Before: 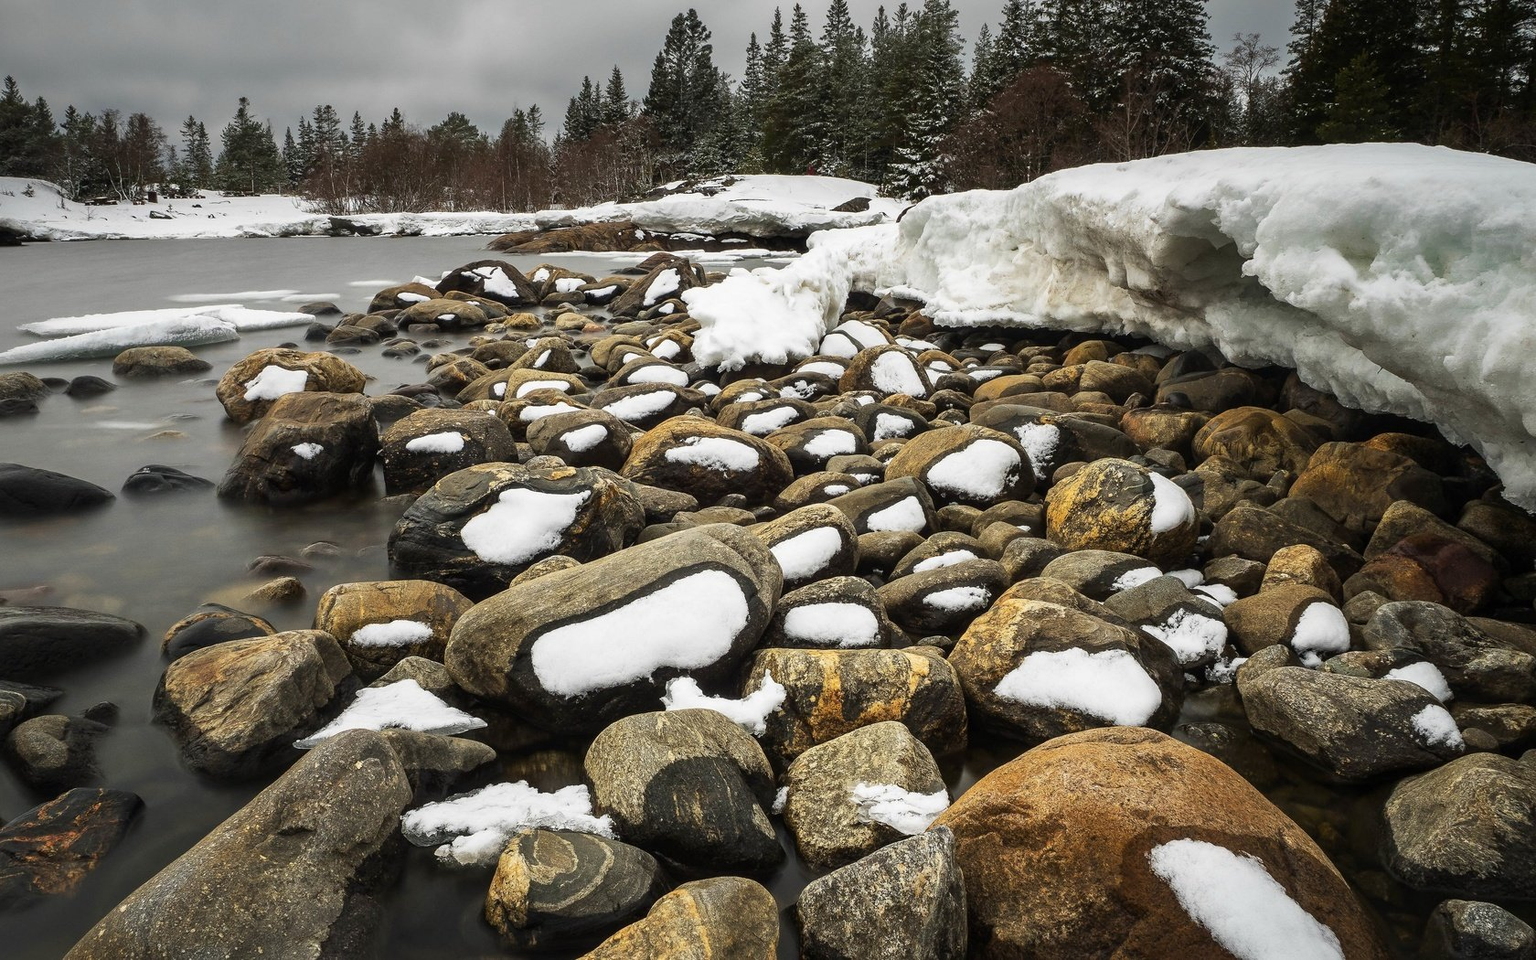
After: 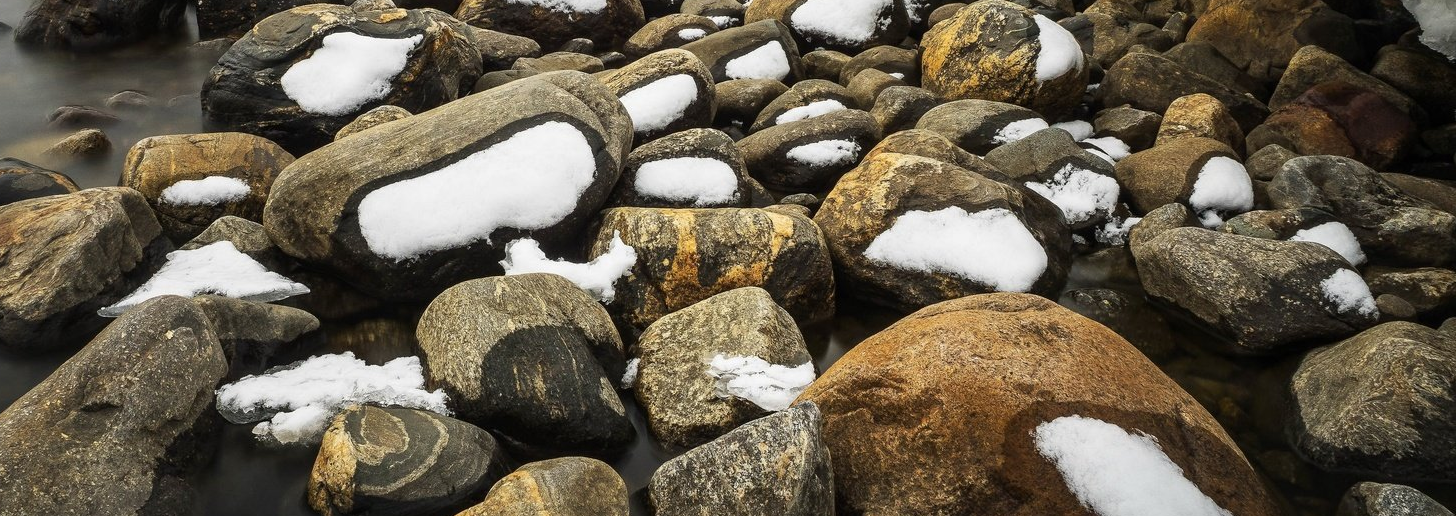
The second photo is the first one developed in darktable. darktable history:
crop and rotate: left 13.295%, top 47.863%, bottom 2.917%
